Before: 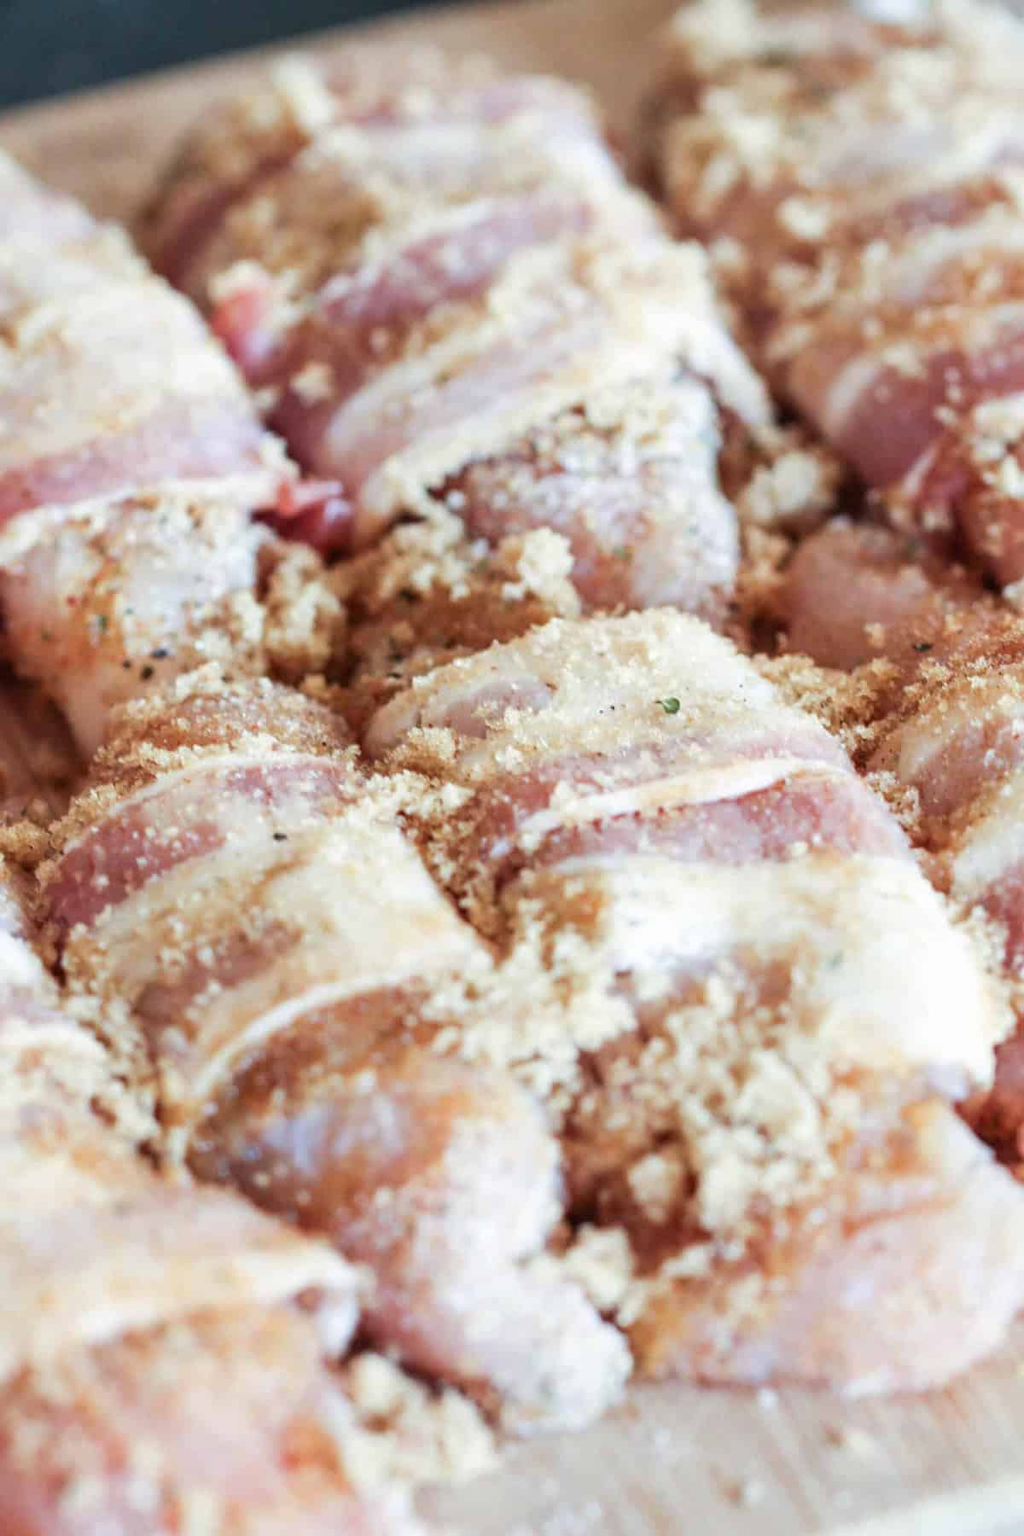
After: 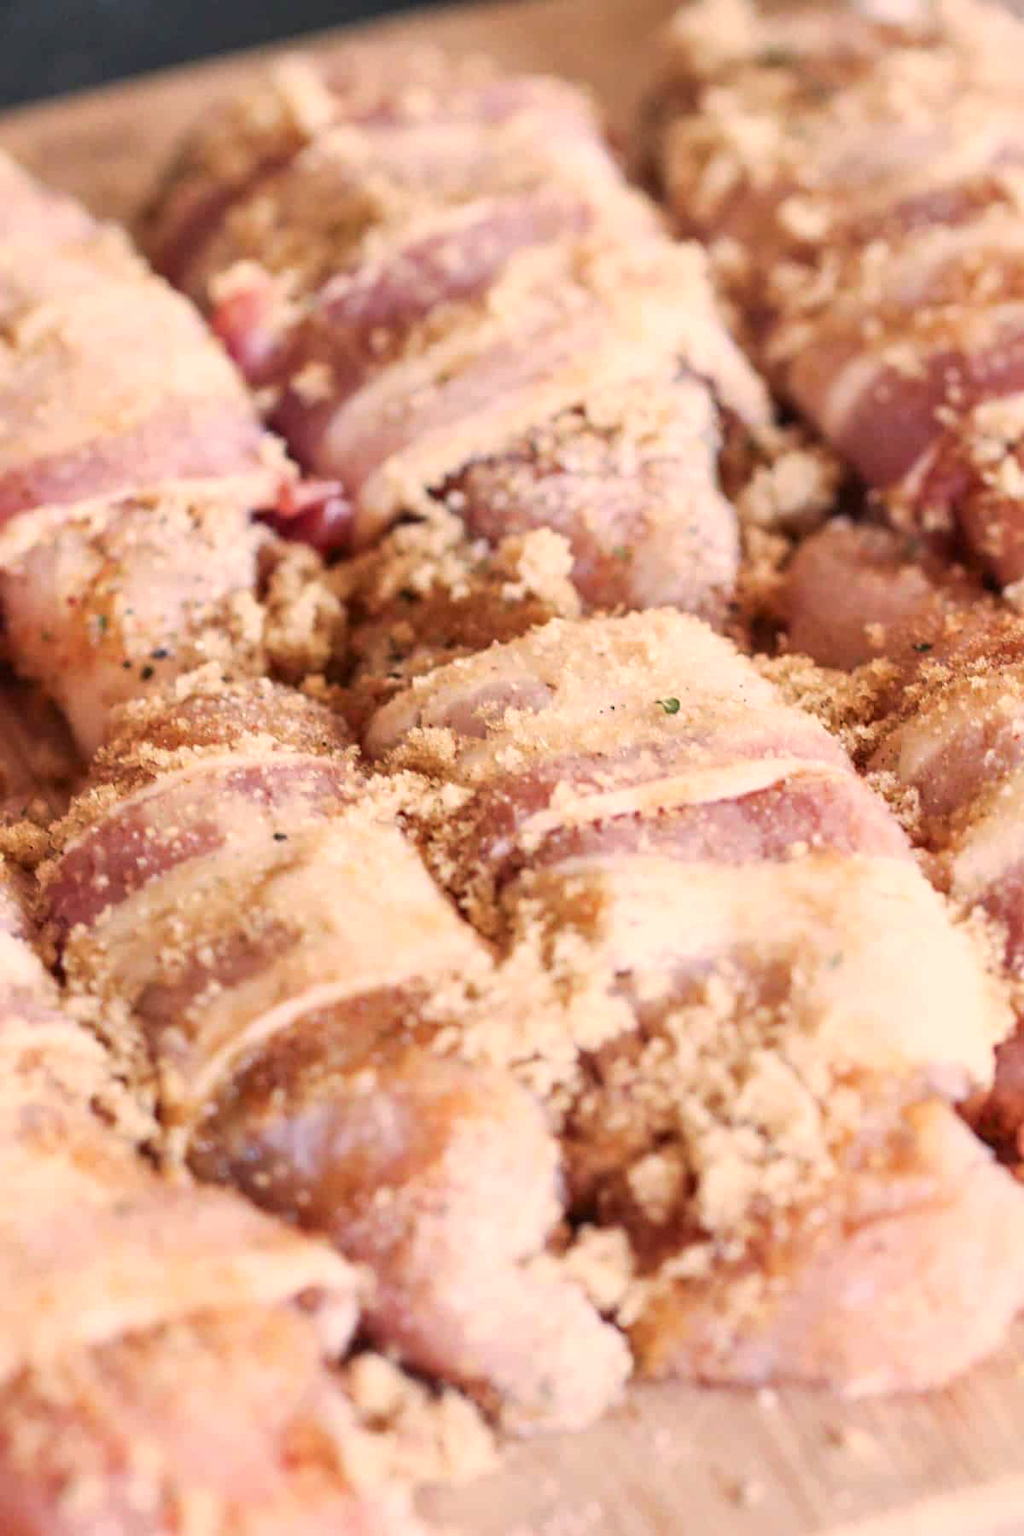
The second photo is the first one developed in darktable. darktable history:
color correction: highlights a* 17.77, highlights b* 19.02
